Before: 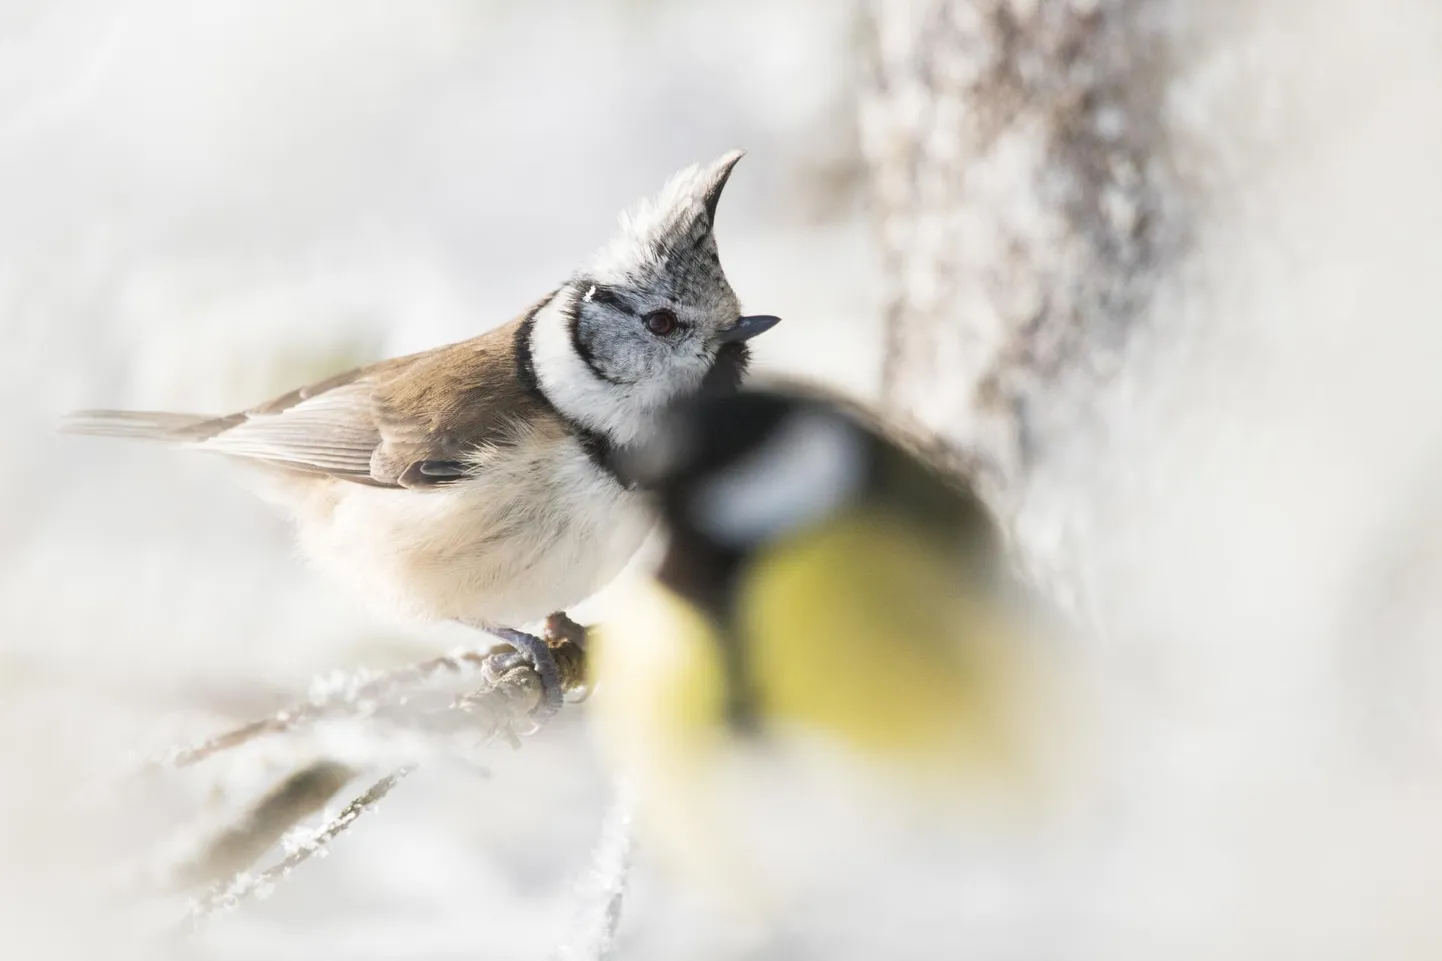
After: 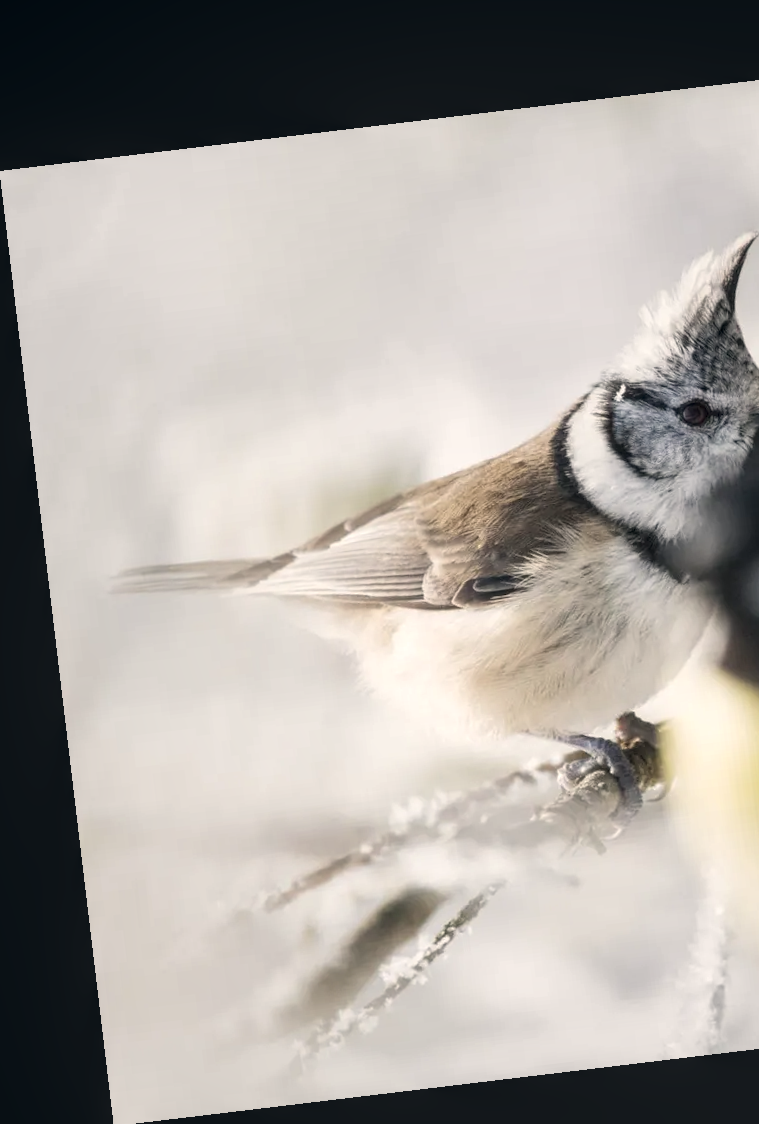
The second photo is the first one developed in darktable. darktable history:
crop and rotate: left 0%, top 0%, right 50.845%
local contrast: detail 130%
rotate and perspective: rotation -6.83°, automatic cropping off
color correction: highlights a* 2.75, highlights b* 5, shadows a* -2.04, shadows b* -4.84, saturation 0.8
